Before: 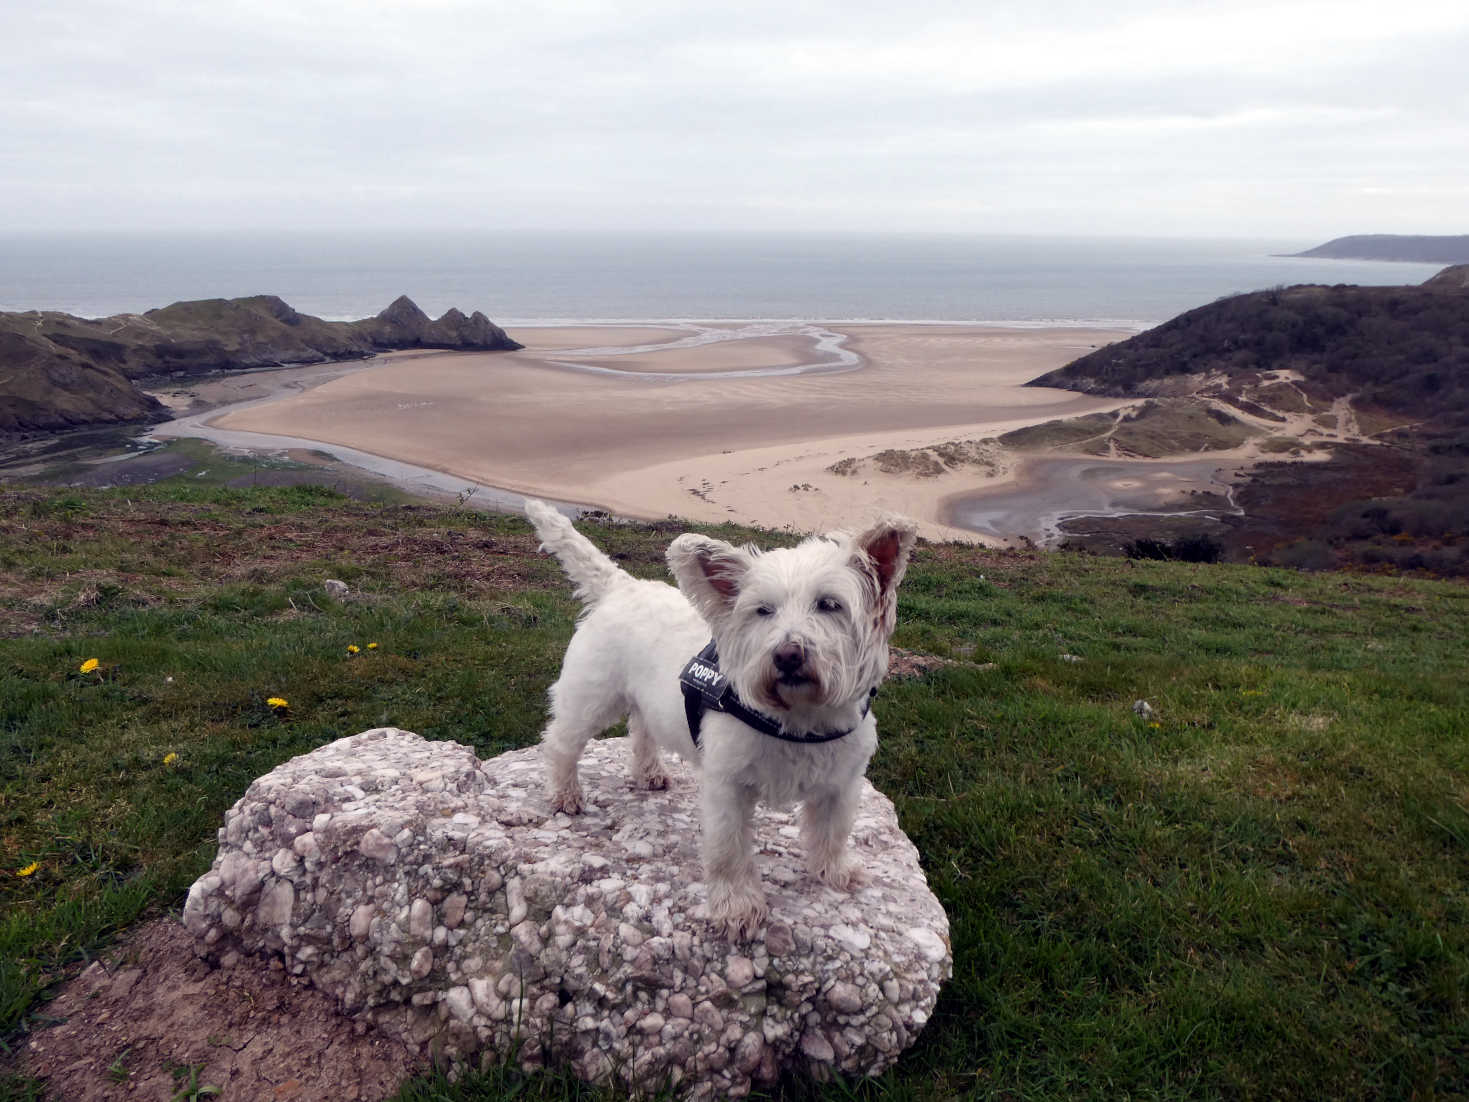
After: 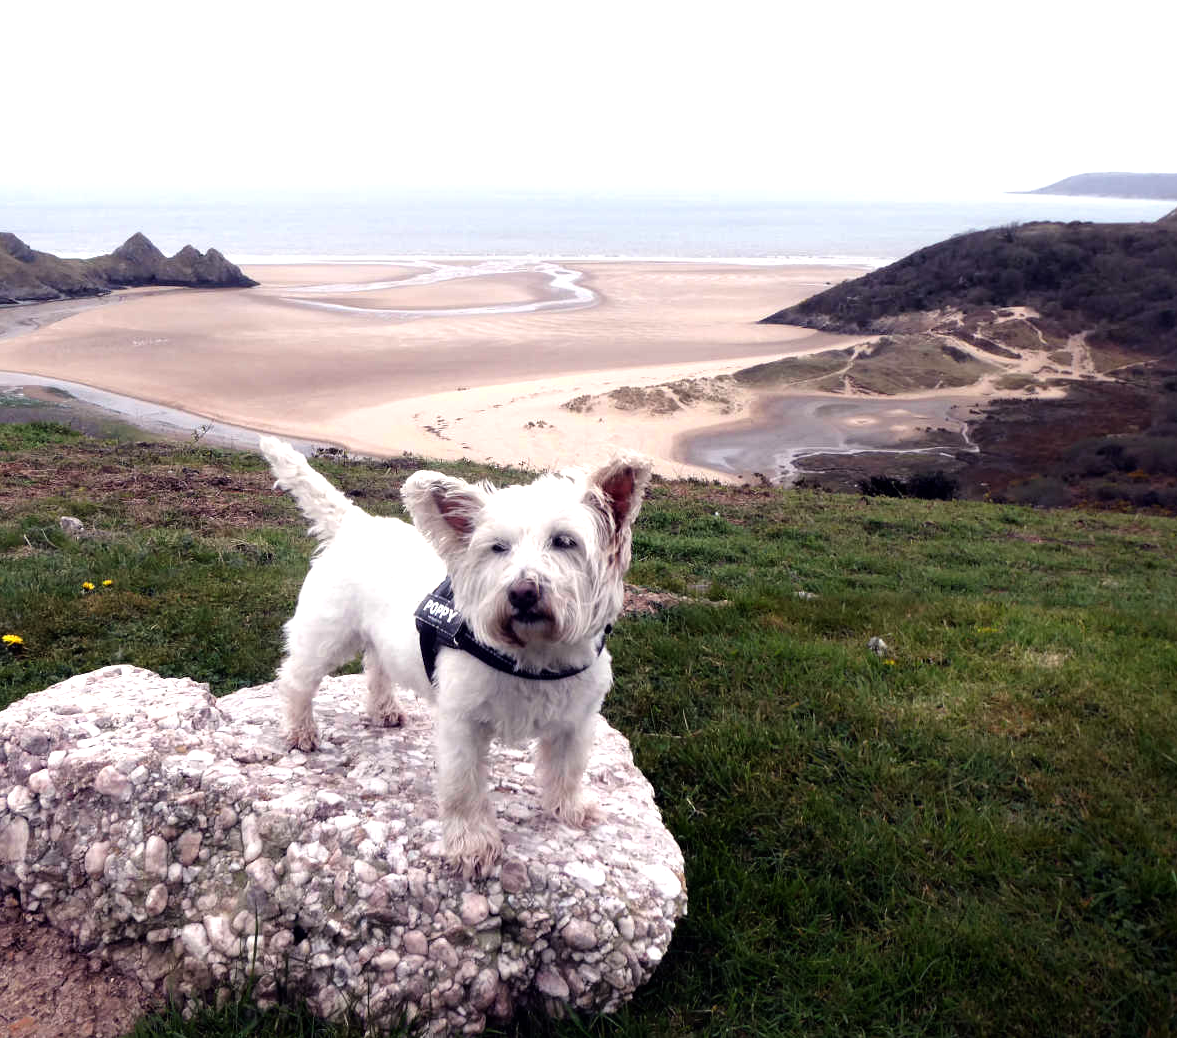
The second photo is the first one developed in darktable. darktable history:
crop and rotate: left 18.079%, top 5.731%, right 1.761%
tone equalizer: -8 EV -0.732 EV, -7 EV -0.701 EV, -6 EV -0.63 EV, -5 EV -0.384 EV, -3 EV 0.373 EV, -2 EV 0.6 EV, -1 EV 0.677 EV, +0 EV 0.767 EV
exposure: exposure 0.202 EV, compensate exposure bias true, compensate highlight preservation false
